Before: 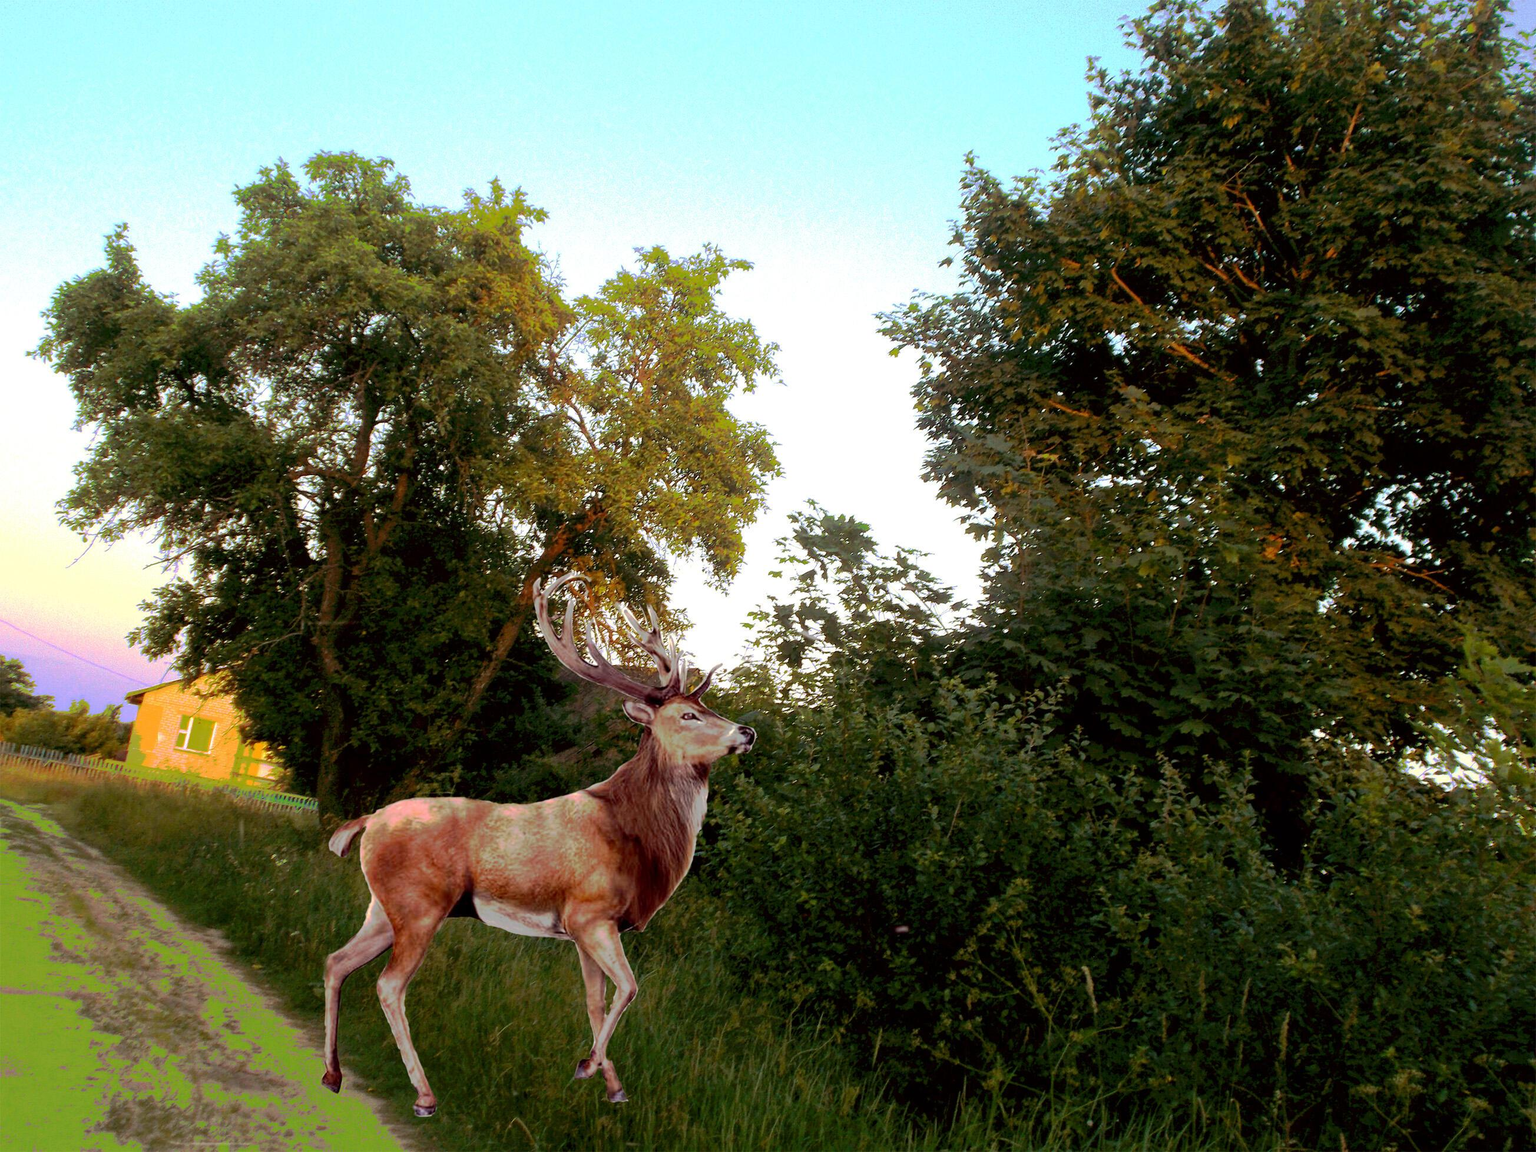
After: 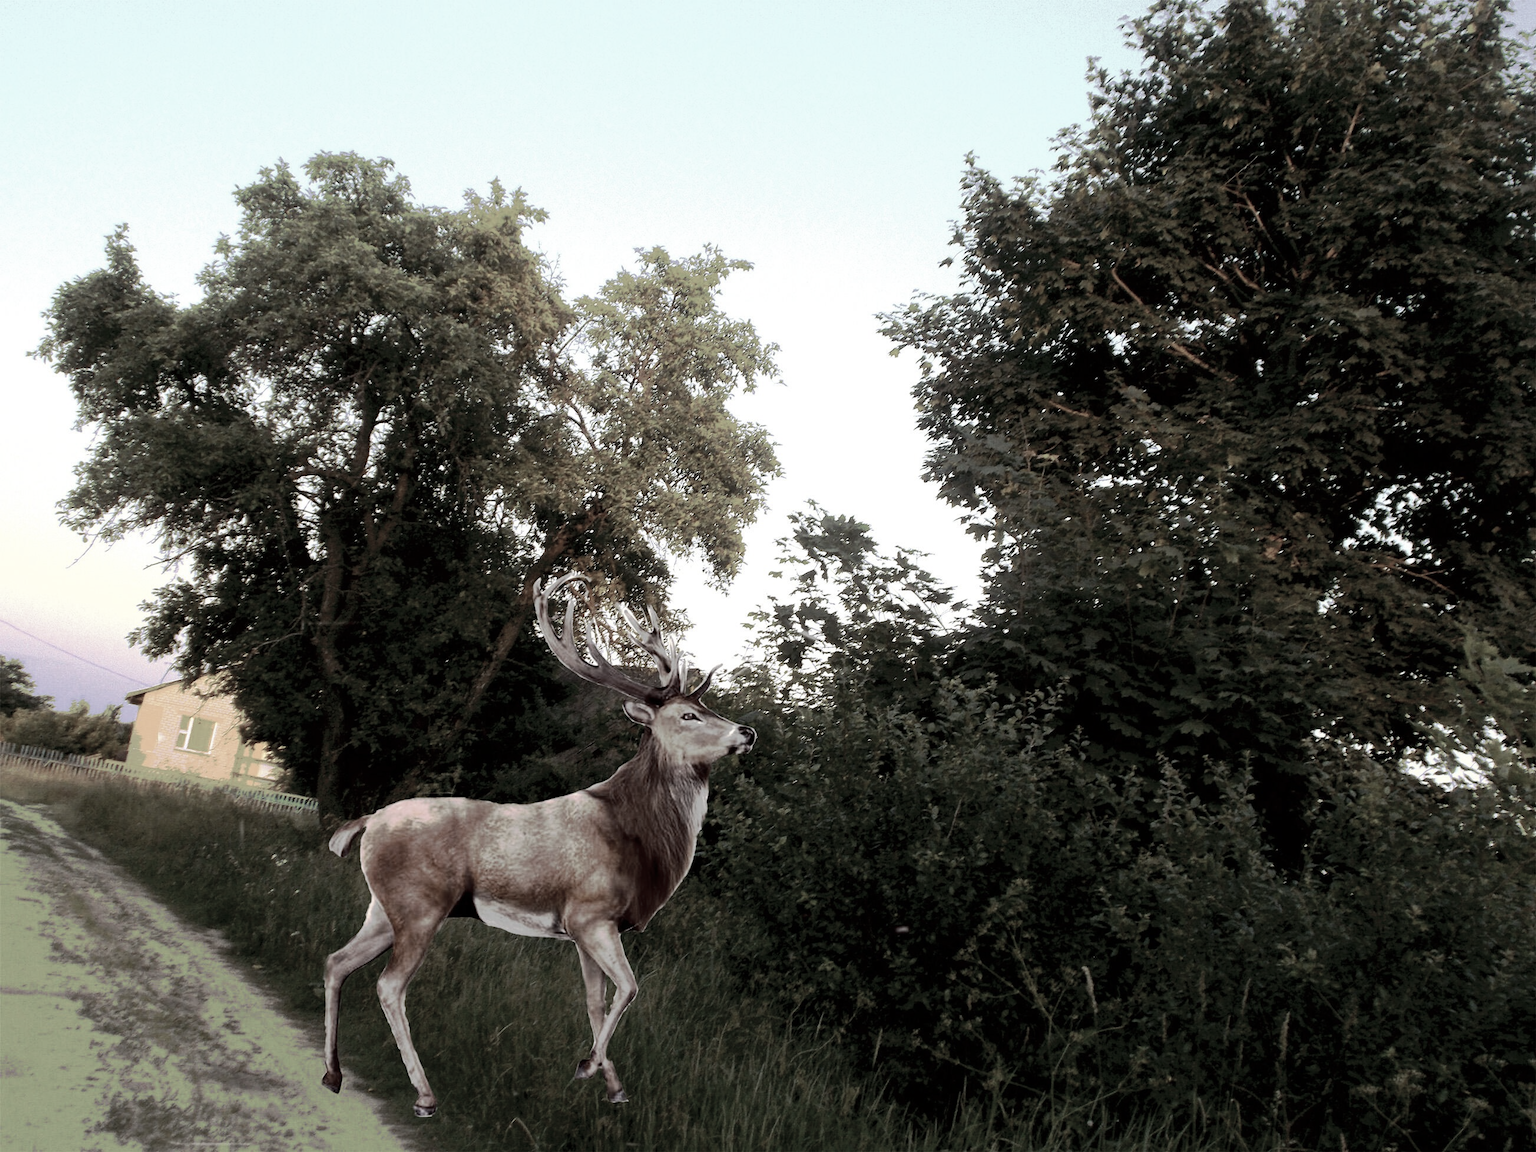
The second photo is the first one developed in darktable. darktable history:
color correction: highlights b* 0.023, saturation 0.204
contrast brightness saturation: contrast 0.167, saturation 0.312
